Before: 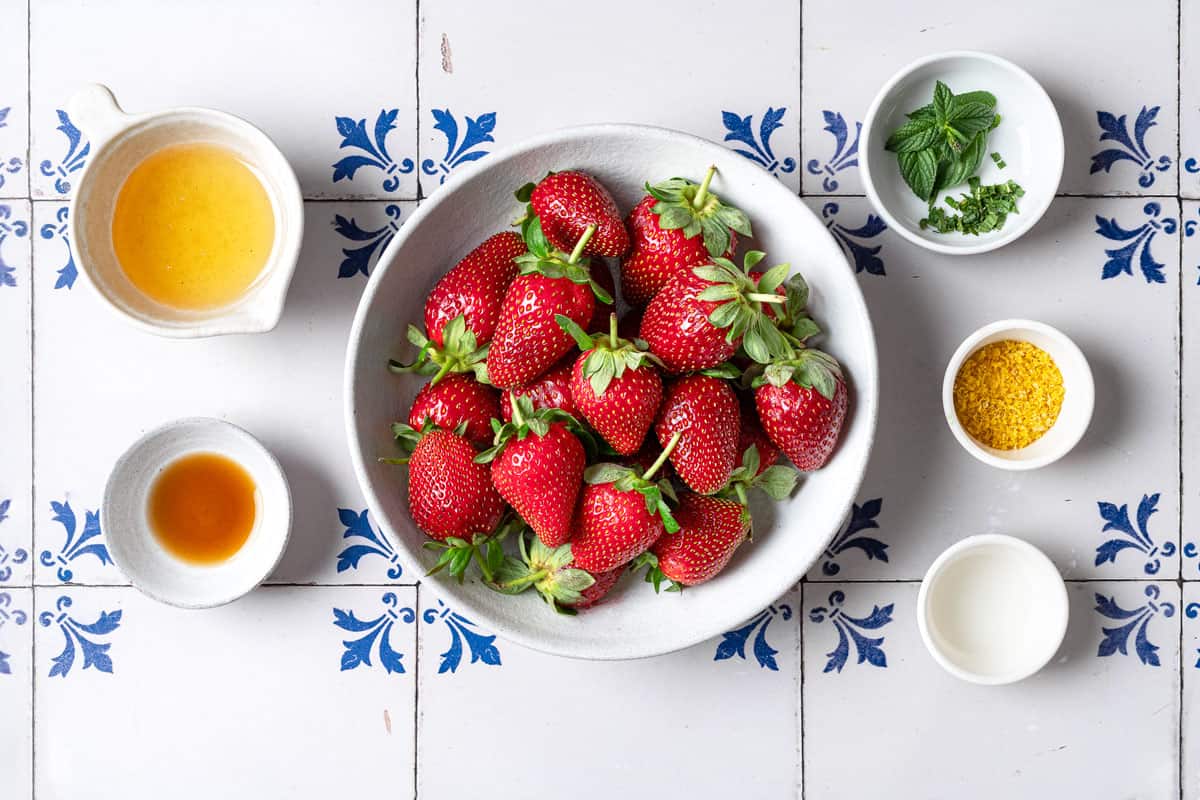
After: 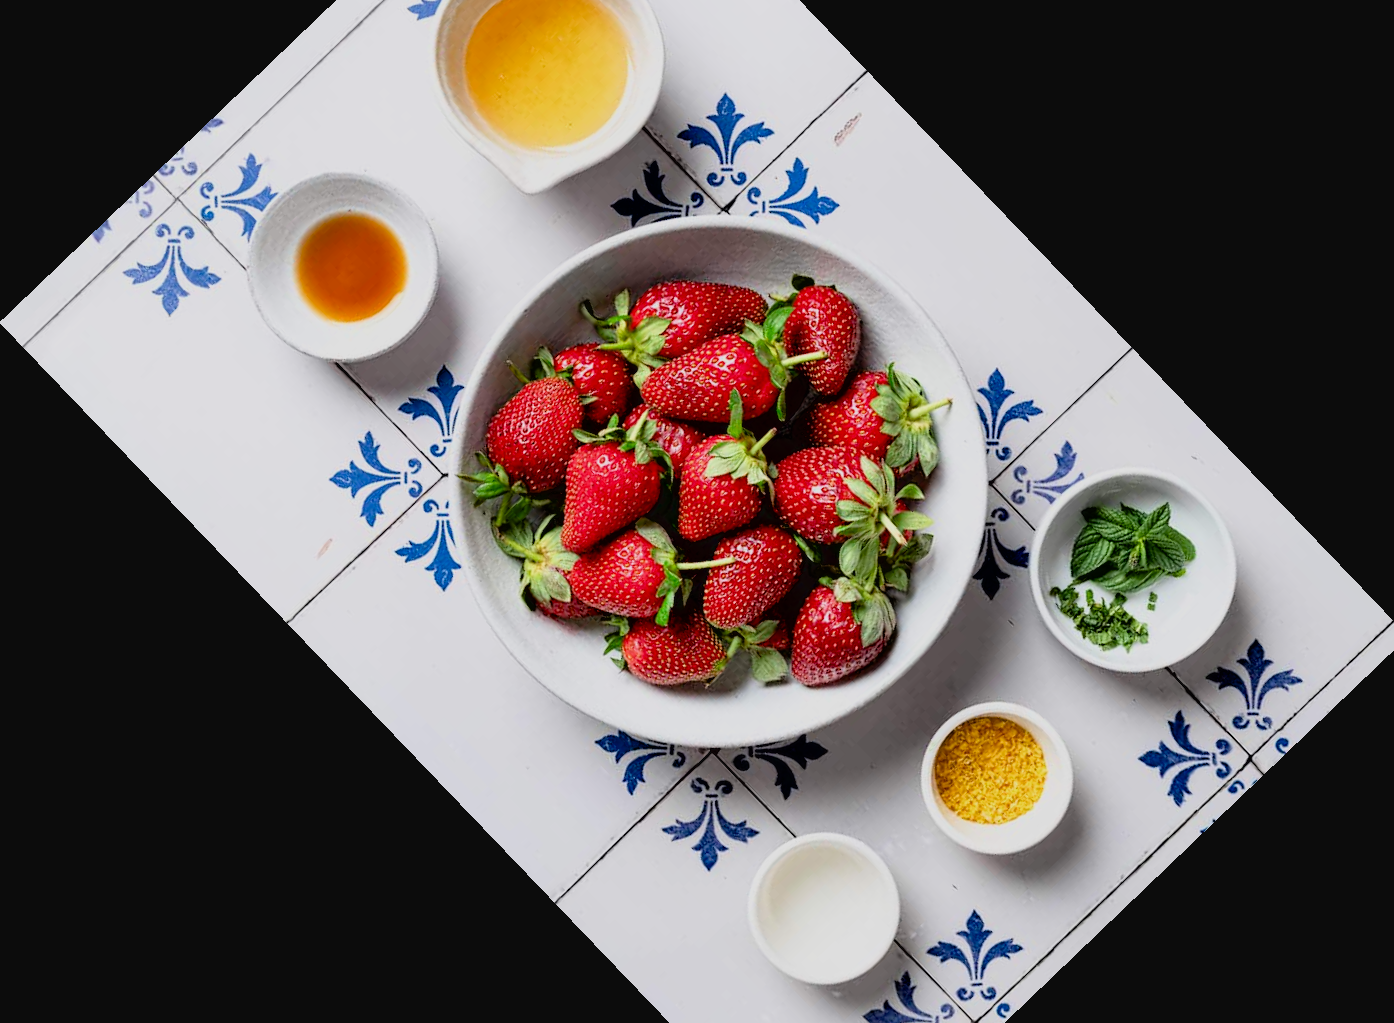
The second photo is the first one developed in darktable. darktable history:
exposure: black level correction 0.016, exposure -0.009 EV, compensate highlight preservation false
filmic rgb: black relative exposure -7.75 EV, white relative exposure 4.4 EV, threshold 3 EV, hardness 3.76, latitude 50%, contrast 1.1, color science v5 (2021), contrast in shadows safe, contrast in highlights safe, enable highlight reconstruction true
crop and rotate: angle -46.26°, top 16.234%, right 0.912%, bottom 11.704%
